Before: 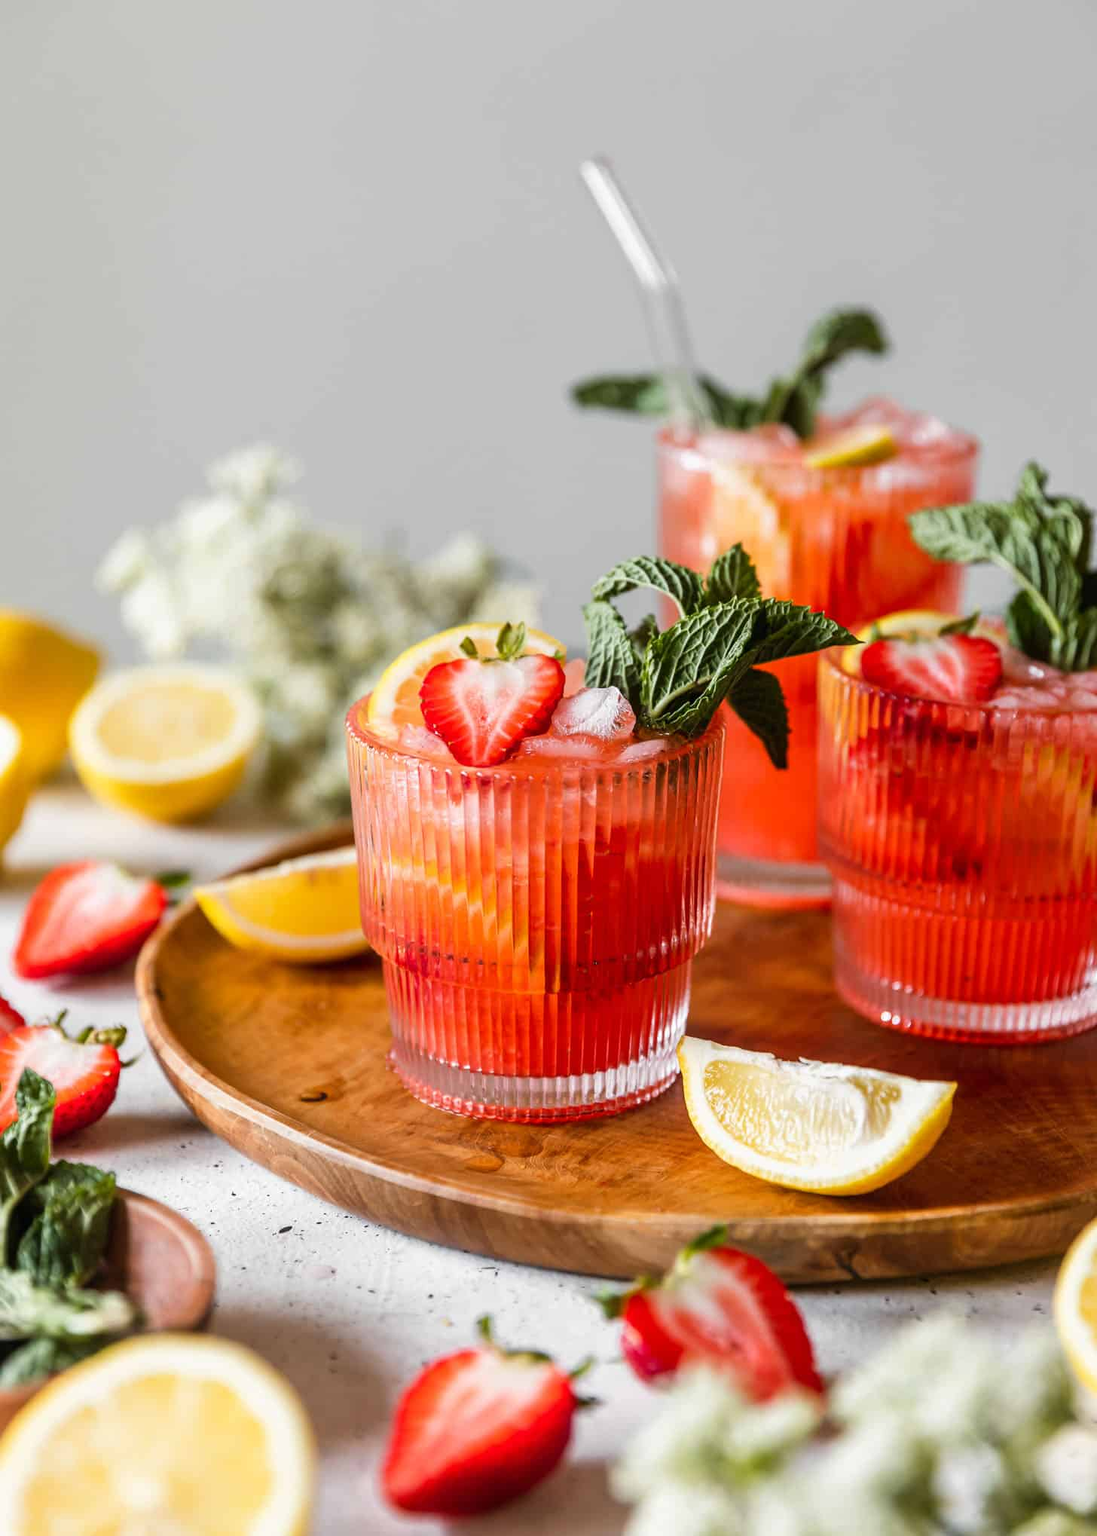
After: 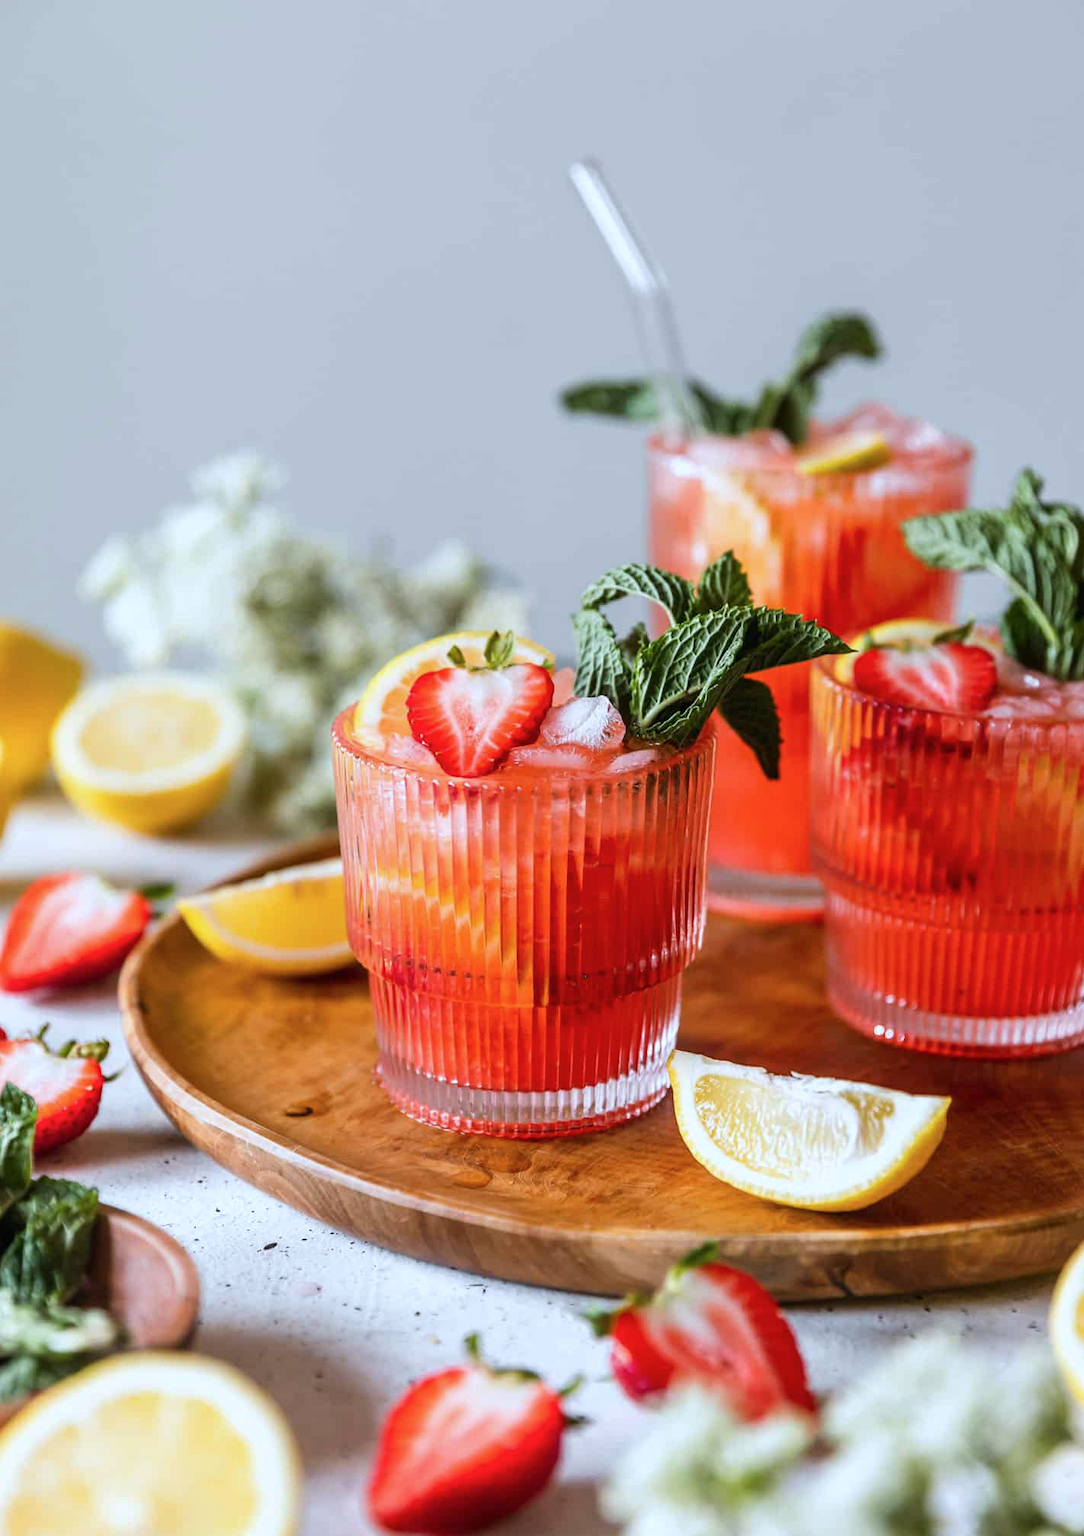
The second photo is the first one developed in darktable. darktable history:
crop and rotate: left 1.774%, right 0.633%, bottom 1.28%
color calibration: x 0.37, y 0.382, temperature 4313.32 K
